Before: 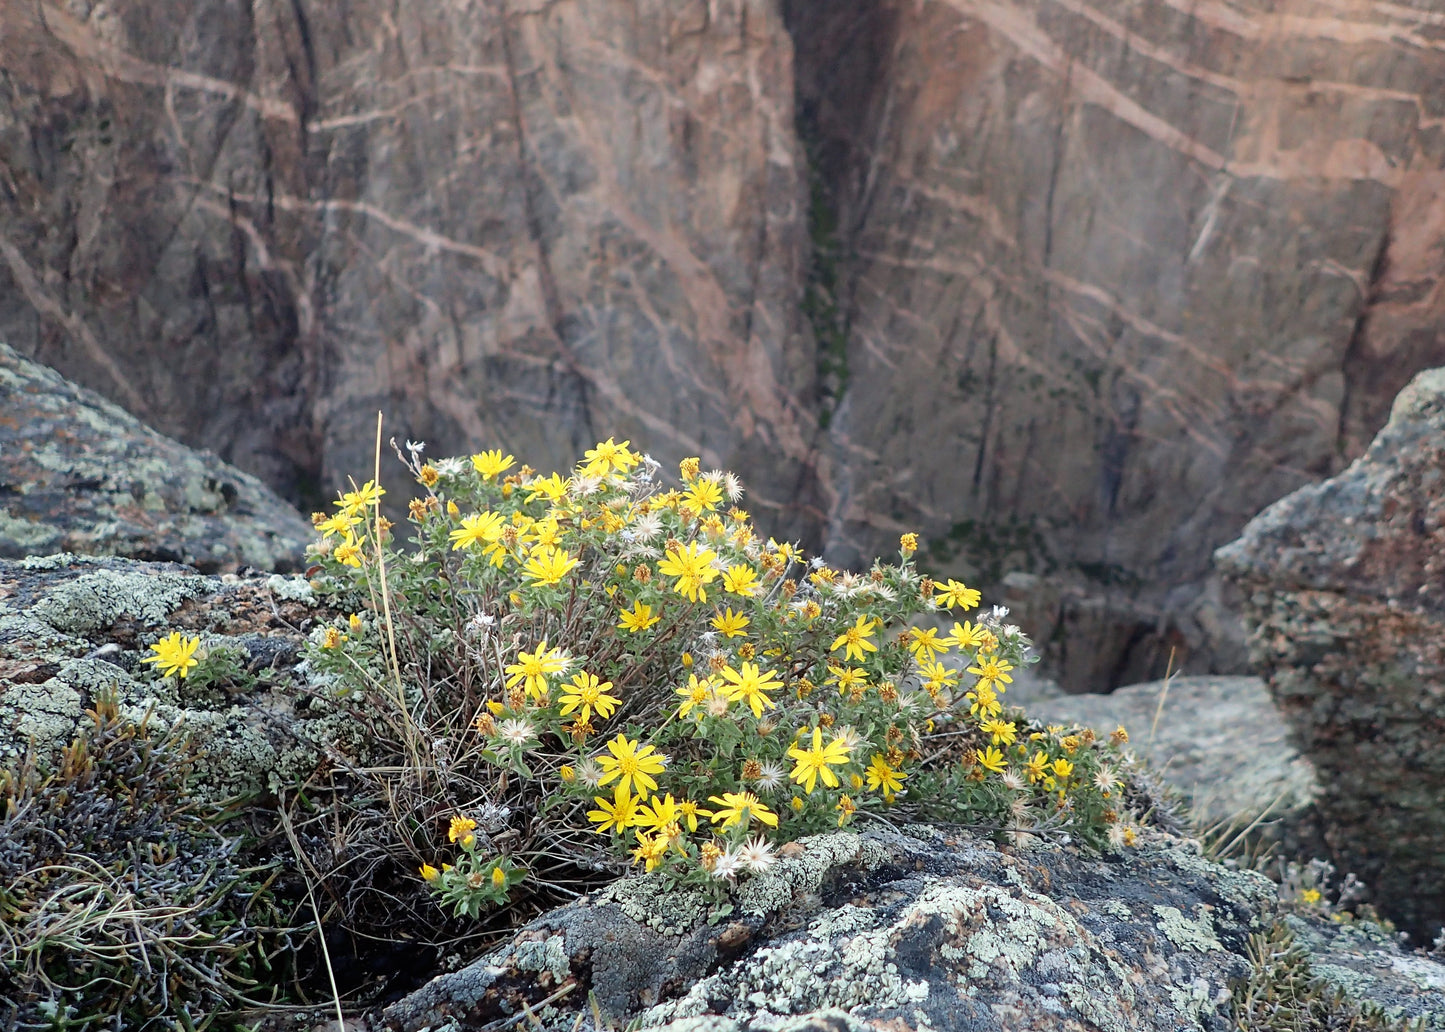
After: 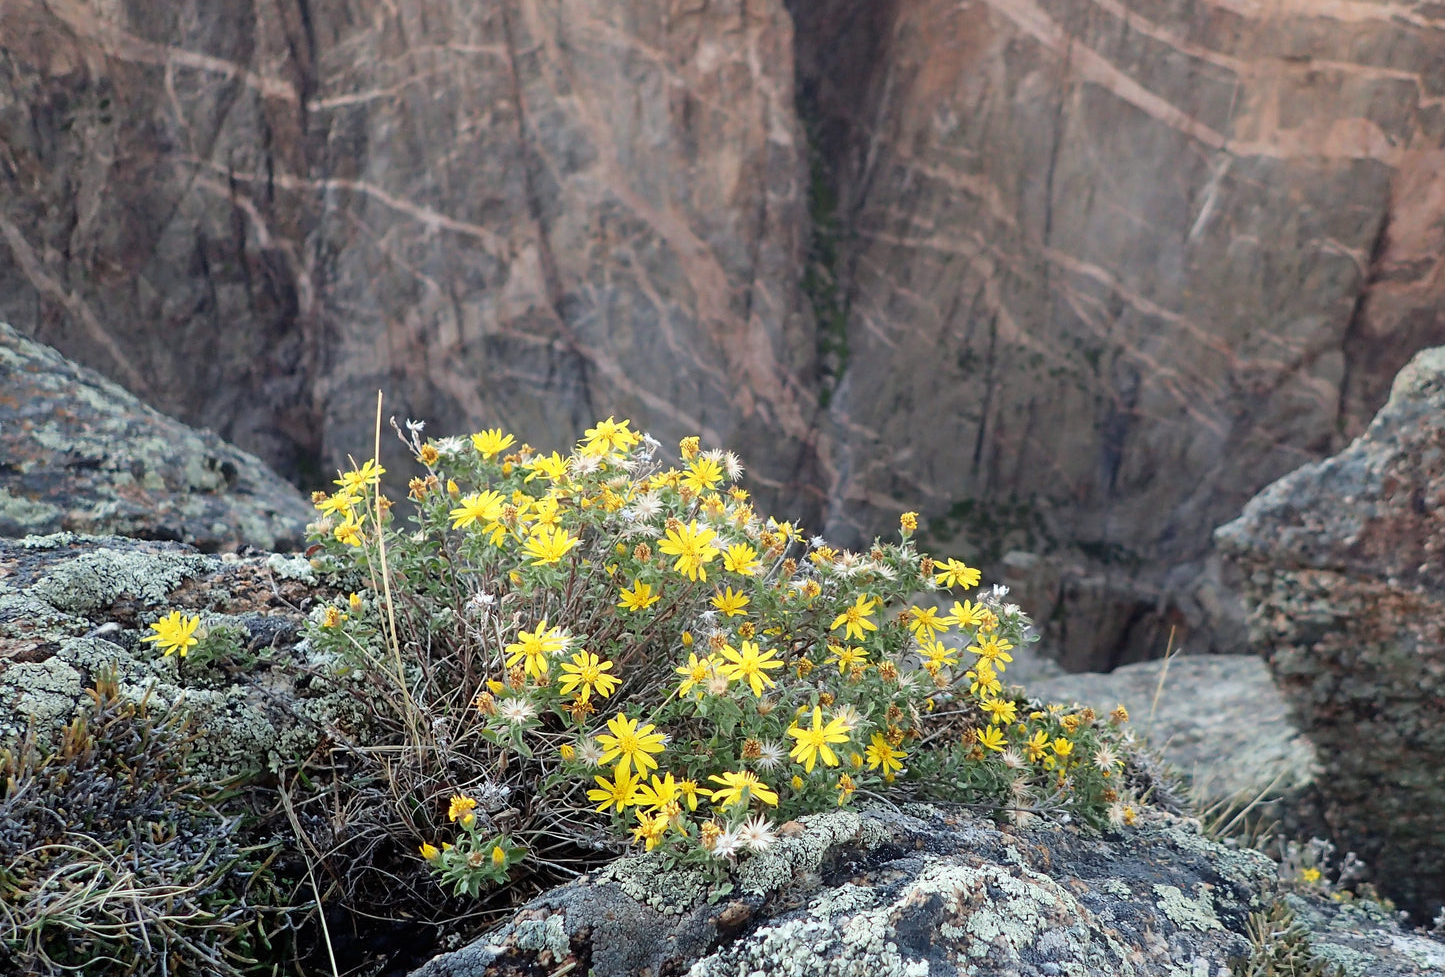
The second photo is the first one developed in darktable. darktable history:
crop and rotate: top 2.05%, bottom 3.277%
